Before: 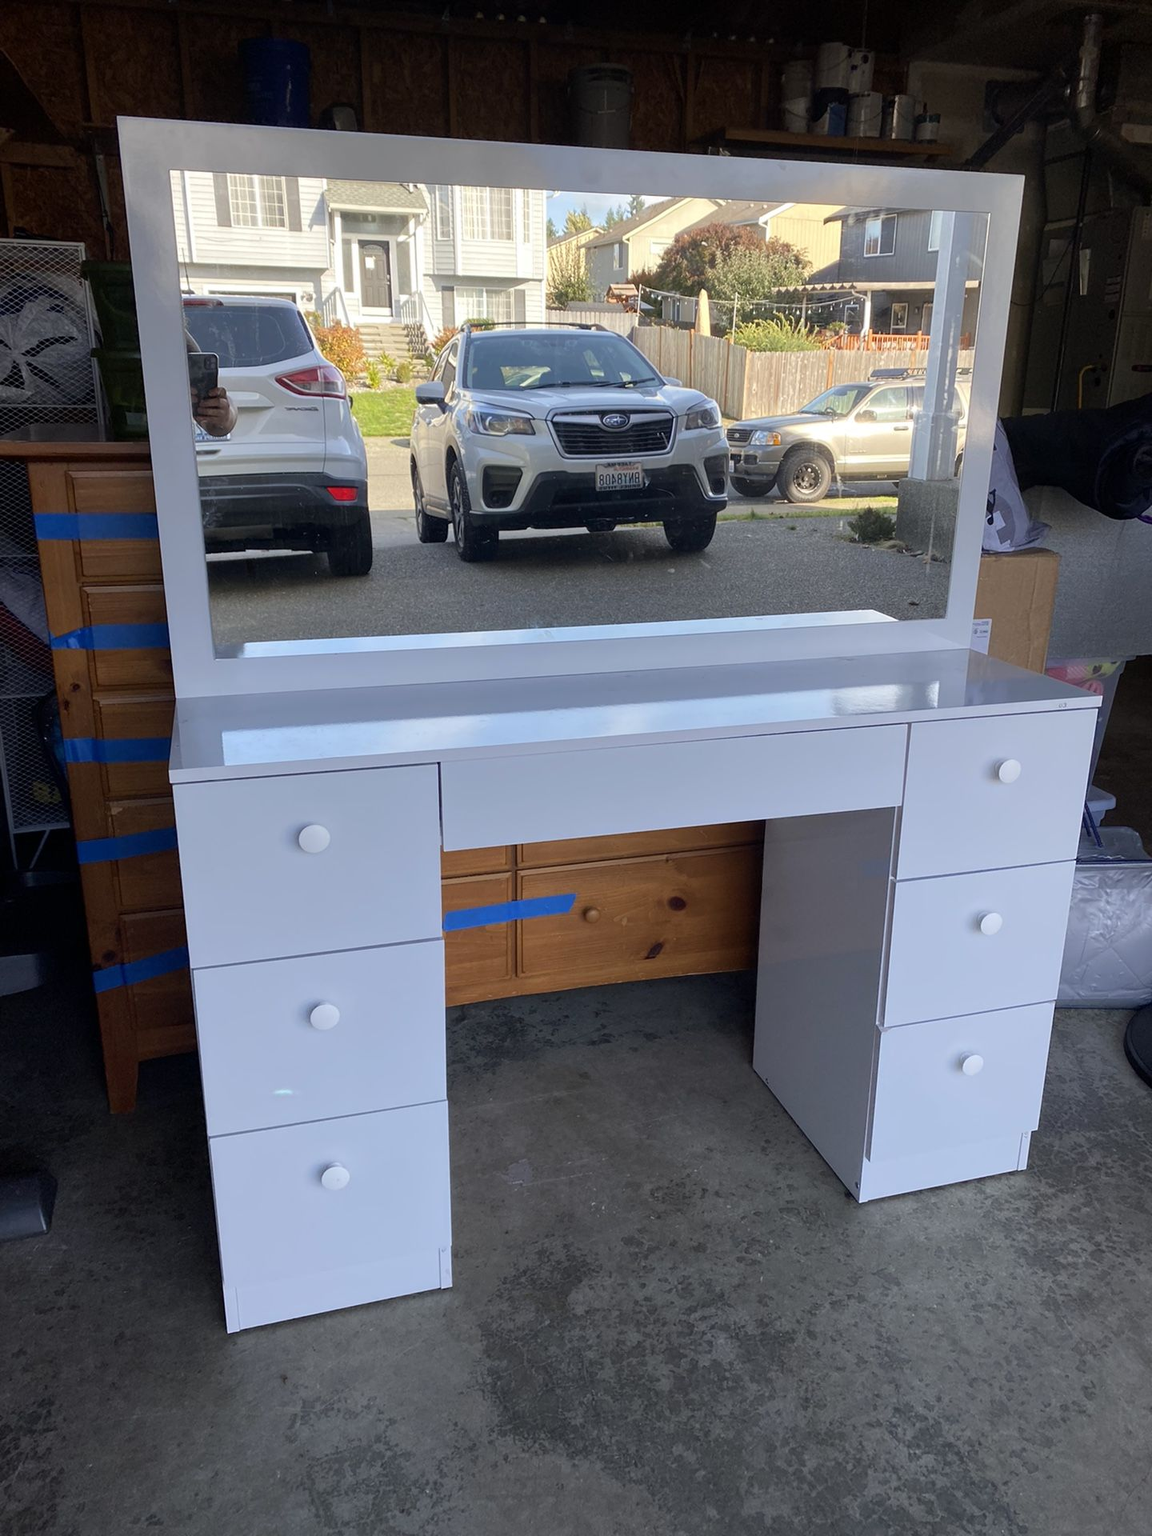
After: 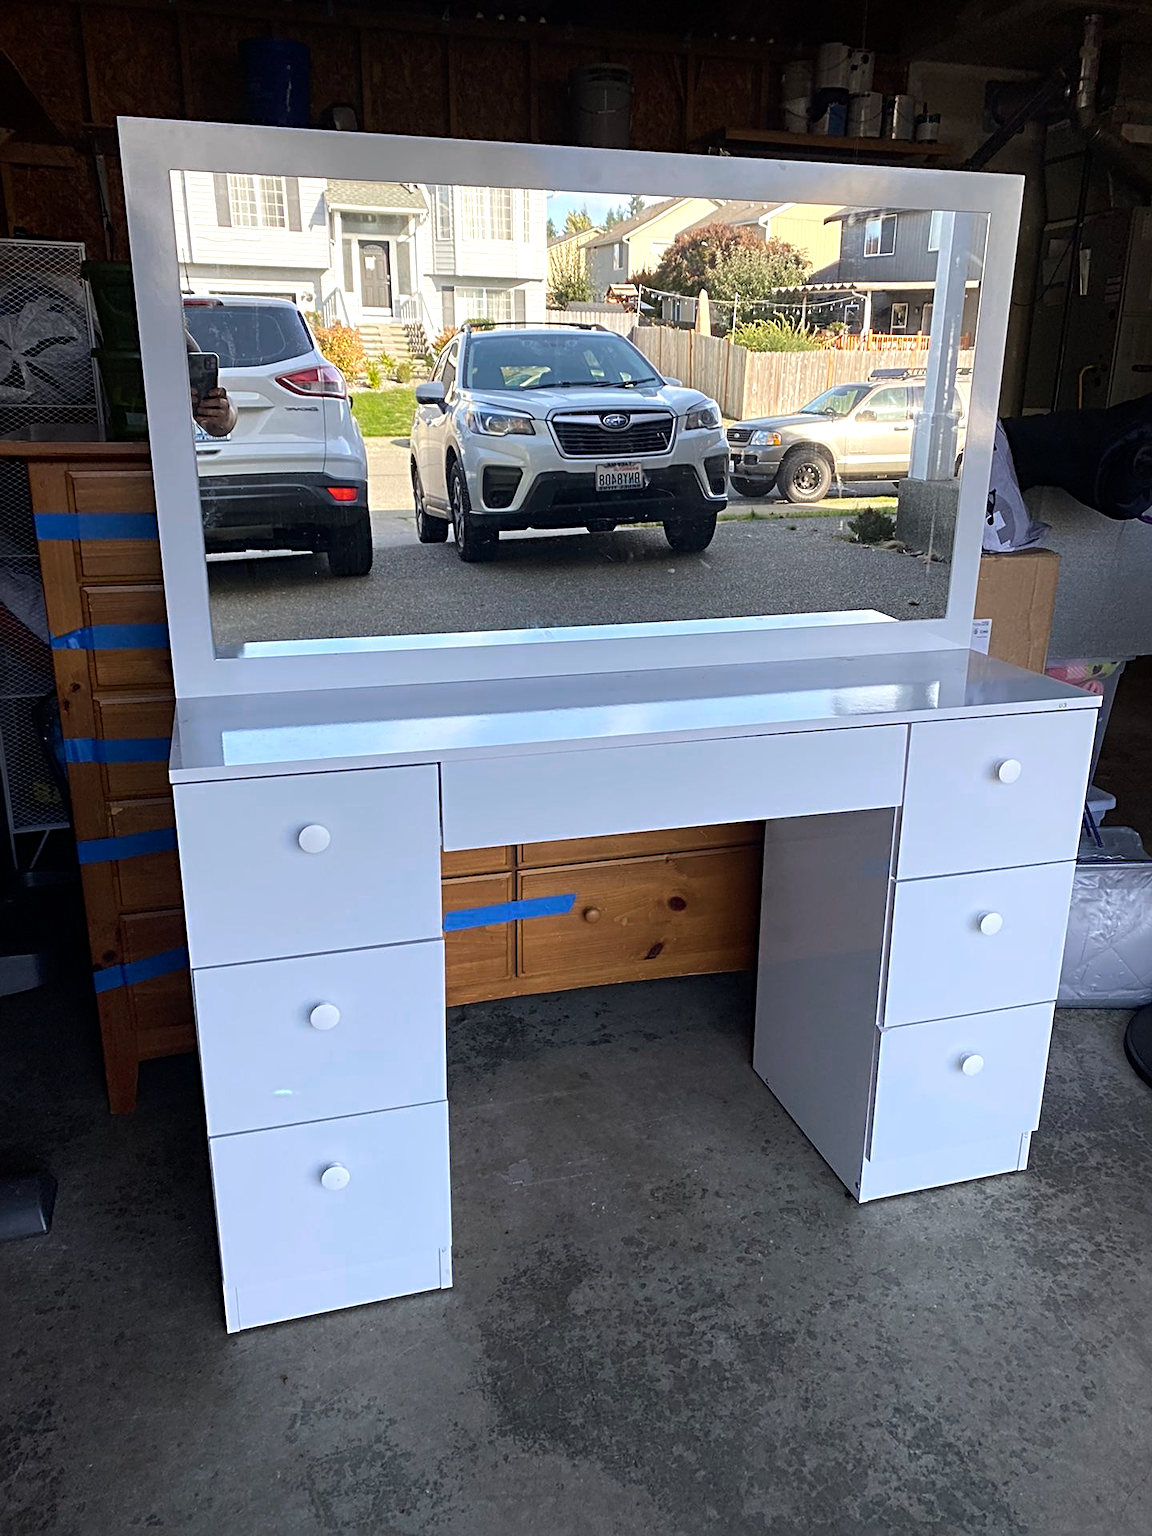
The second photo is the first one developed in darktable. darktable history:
sharpen: radius 3.972
color zones: curves: ch0 [(0, 0.558) (0.143, 0.548) (0.286, 0.447) (0.429, 0.259) (0.571, 0.5) (0.714, 0.5) (0.857, 0.593) (1, 0.558)]; ch1 [(0, 0.543) (0.01, 0.544) (0.12, 0.492) (0.248, 0.458) (0.5, 0.534) (0.748, 0.5) (0.99, 0.469) (1, 0.543)]; ch2 [(0, 0.507) (0.143, 0.522) (0.286, 0.505) (0.429, 0.5) (0.571, 0.5) (0.714, 0.5) (0.857, 0.5) (1, 0.507)]
tone equalizer: -8 EV -0.453 EV, -7 EV -0.406 EV, -6 EV -0.345 EV, -5 EV -0.259 EV, -3 EV 0.196 EV, -2 EV 0.332 EV, -1 EV 0.403 EV, +0 EV 0.435 EV, smoothing diameter 2.17%, edges refinement/feathering 24.81, mask exposure compensation -1.57 EV, filter diffusion 5
